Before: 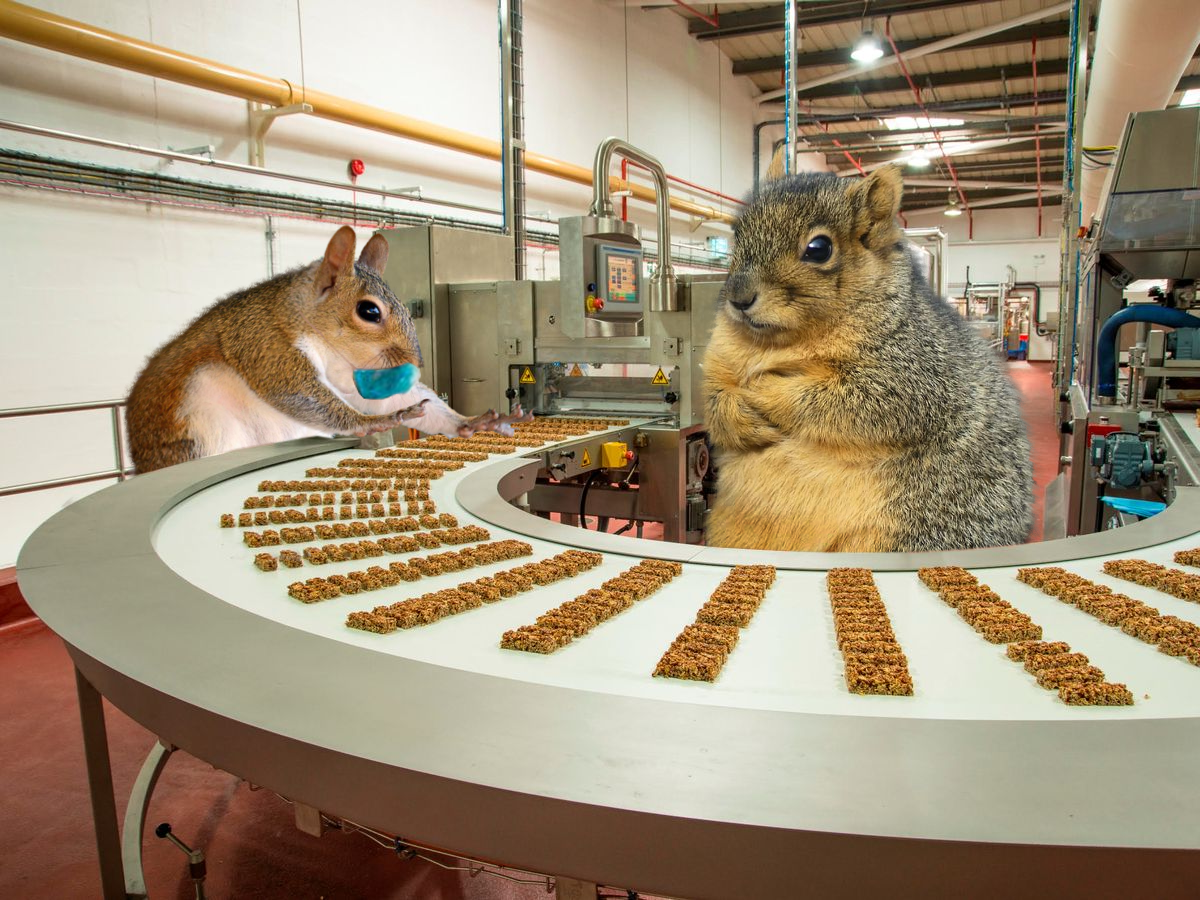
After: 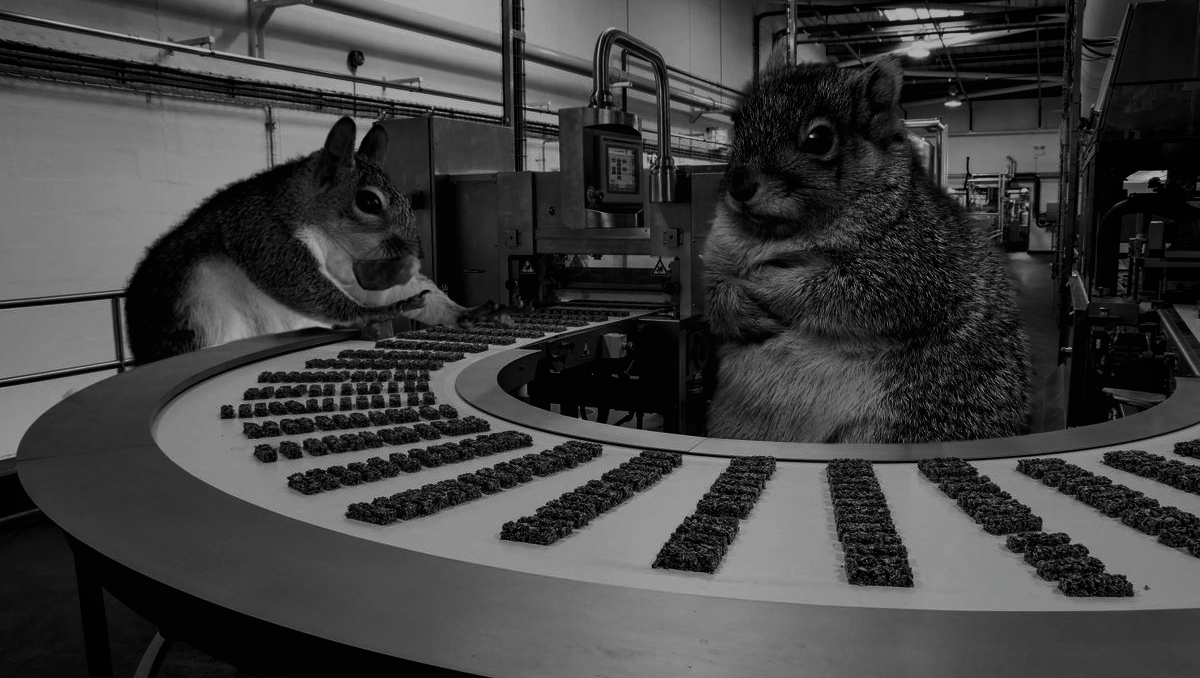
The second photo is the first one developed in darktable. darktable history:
base curve: curves: ch0 [(0, 0) (0.472, 0.508) (1, 1)], preserve colors none
contrast brightness saturation: contrast -0.025, brightness -0.608, saturation -0.983
tone curve: curves: ch0 [(0, 0) (0.003, 0.003) (0.011, 0.011) (0.025, 0.025) (0.044, 0.044) (0.069, 0.069) (0.1, 0.099) (0.136, 0.135) (0.177, 0.176) (0.224, 0.223) (0.277, 0.275) (0.335, 0.333) (0.399, 0.396) (0.468, 0.465) (0.543, 0.546) (0.623, 0.625) (0.709, 0.711) (0.801, 0.802) (0.898, 0.898) (1, 1)], preserve colors none
crop and rotate: top 12.124%, bottom 12.477%
levels: levels [0.101, 0.578, 0.953]
local contrast: mode bilateral grid, contrast 99, coarseness 99, detail 94%, midtone range 0.2
color balance rgb: highlights gain › chroma 4.026%, highlights gain › hue 200.96°, linear chroma grading › global chroma -15.981%, perceptual saturation grading › global saturation 20%, perceptual saturation grading › highlights -24.92%, perceptual saturation grading › shadows 49.749%, contrast -19.548%
